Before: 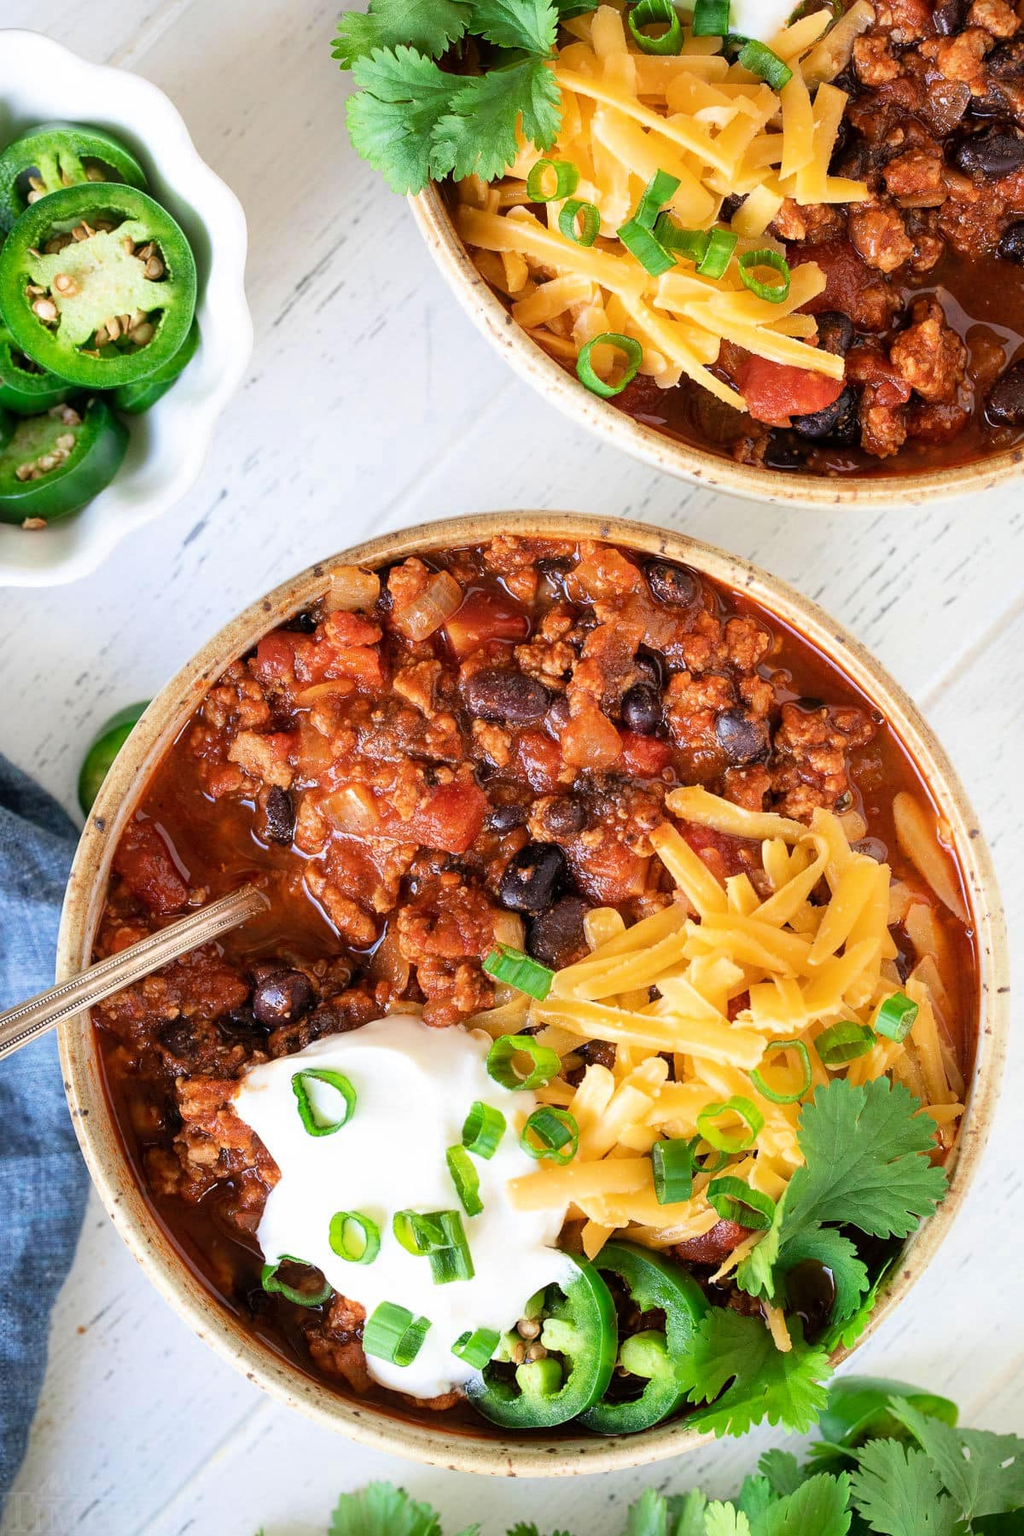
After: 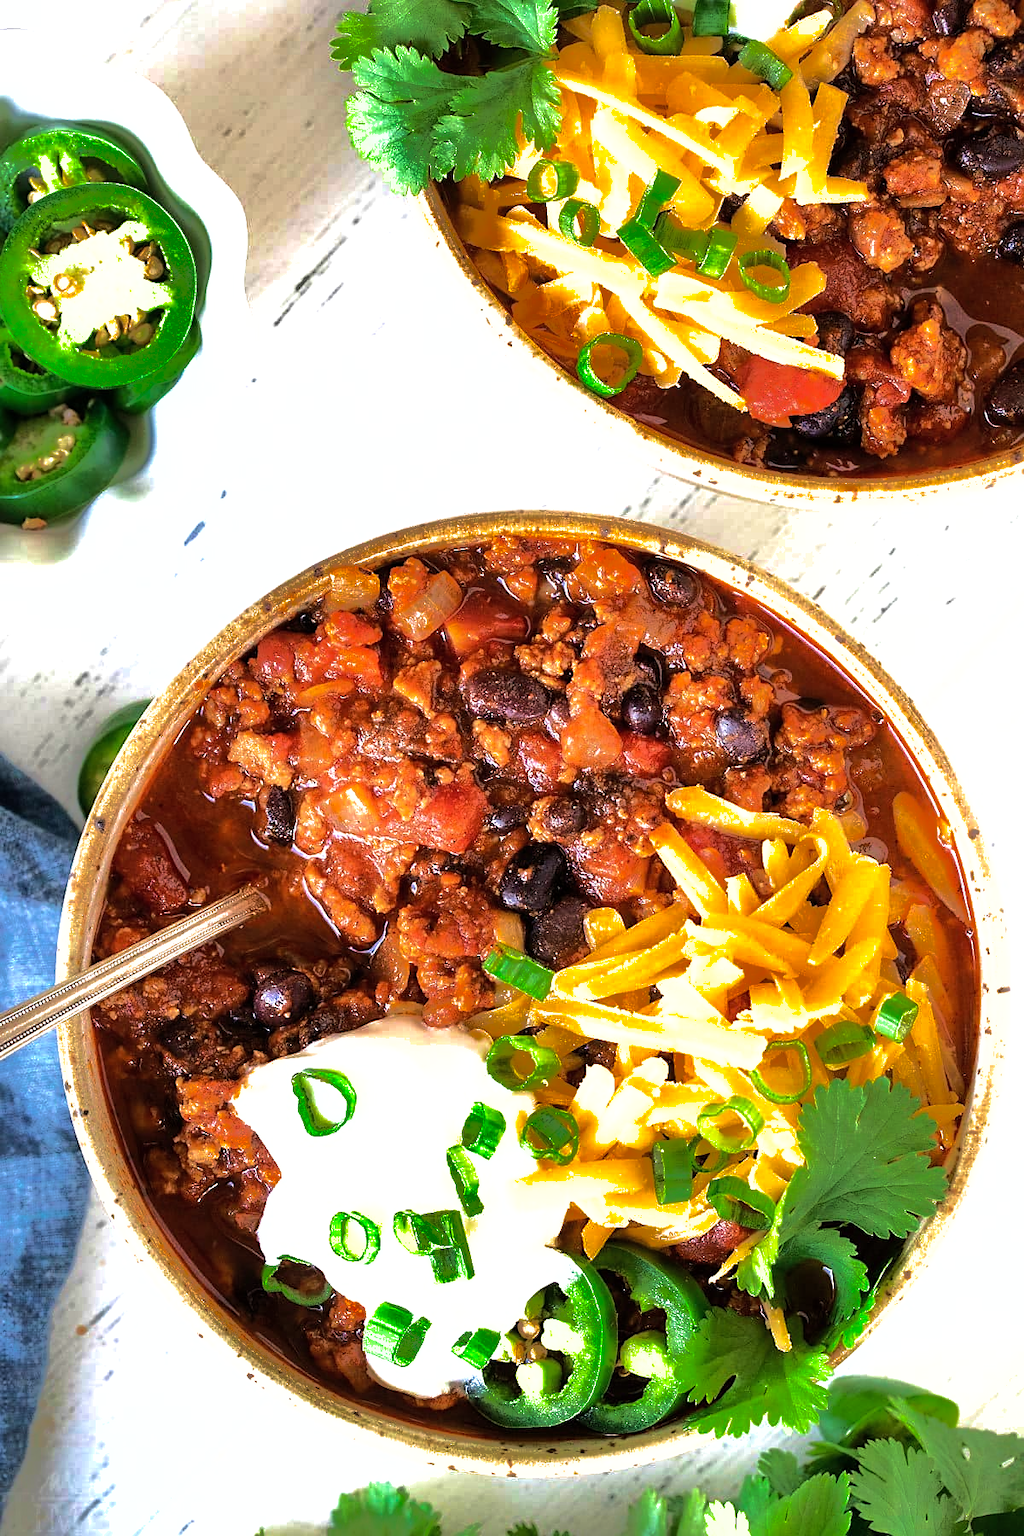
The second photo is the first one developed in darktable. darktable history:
tone equalizer: -8 EV -0.75 EV, -7 EV -0.7 EV, -6 EV -0.6 EV, -5 EV -0.4 EV, -3 EV 0.4 EV, -2 EV 0.6 EV, -1 EV 0.7 EV, +0 EV 0.75 EV, edges refinement/feathering 500, mask exposure compensation -1.57 EV, preserve details no
shadows and highlights: shadows 25, highlights -70
velvia: on, module defaults
sharpen: radius 1.559, amount 0.373, threshold 1.271
